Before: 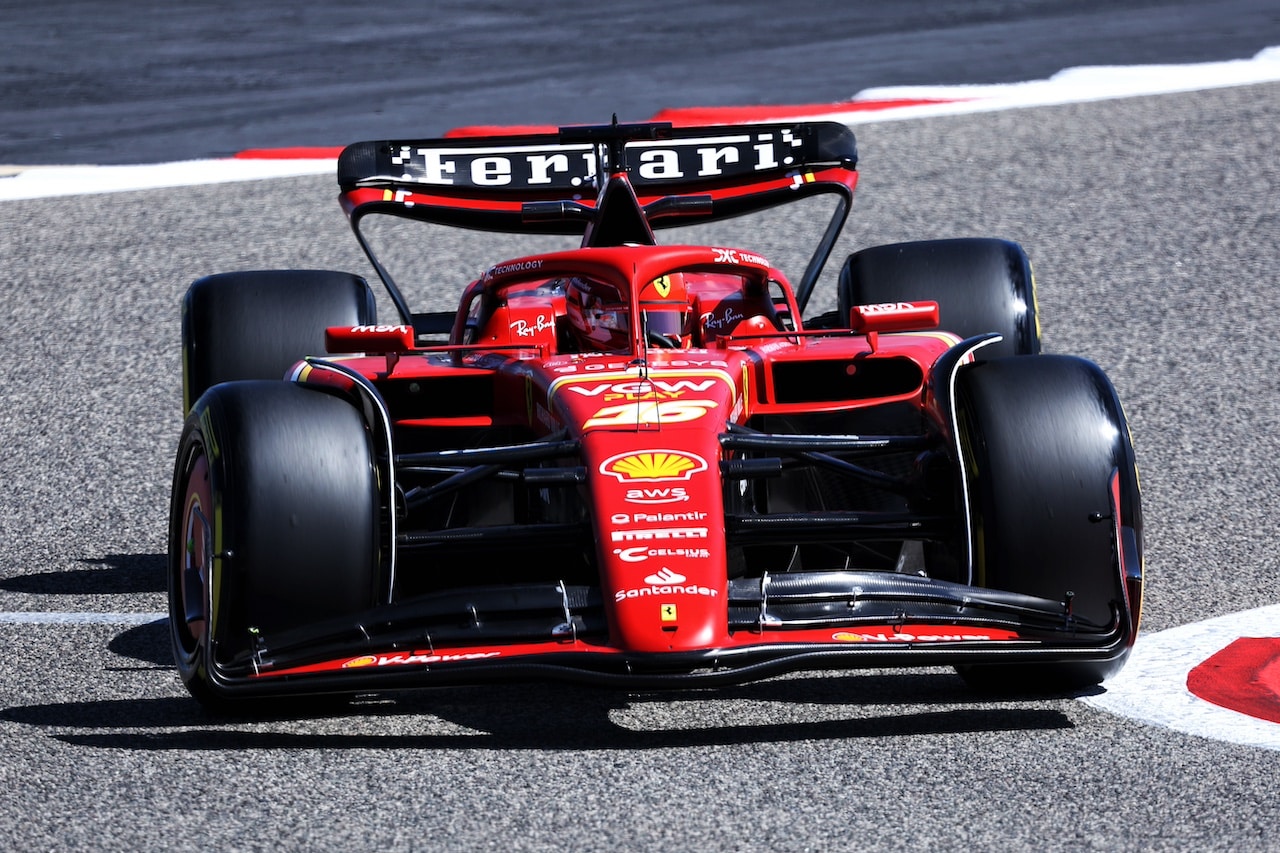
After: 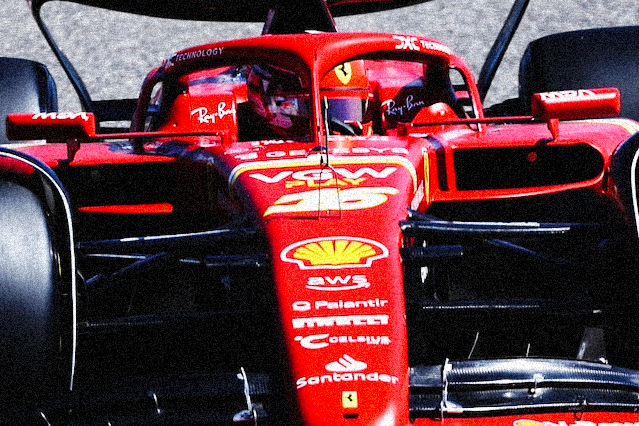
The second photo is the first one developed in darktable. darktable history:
crop: left 25%, top 25%, right 25%, bottom 25%
base curve: curves: ch0 [(0, 0) (0.036, 0.025) (0.121, 0.166) (0.206, 0.329) (0.605, 0.79) (1, 1)], preserve colors none
grain: coarseness 46.9 ISO, strength 50.21%, mid-tones bias 0%
